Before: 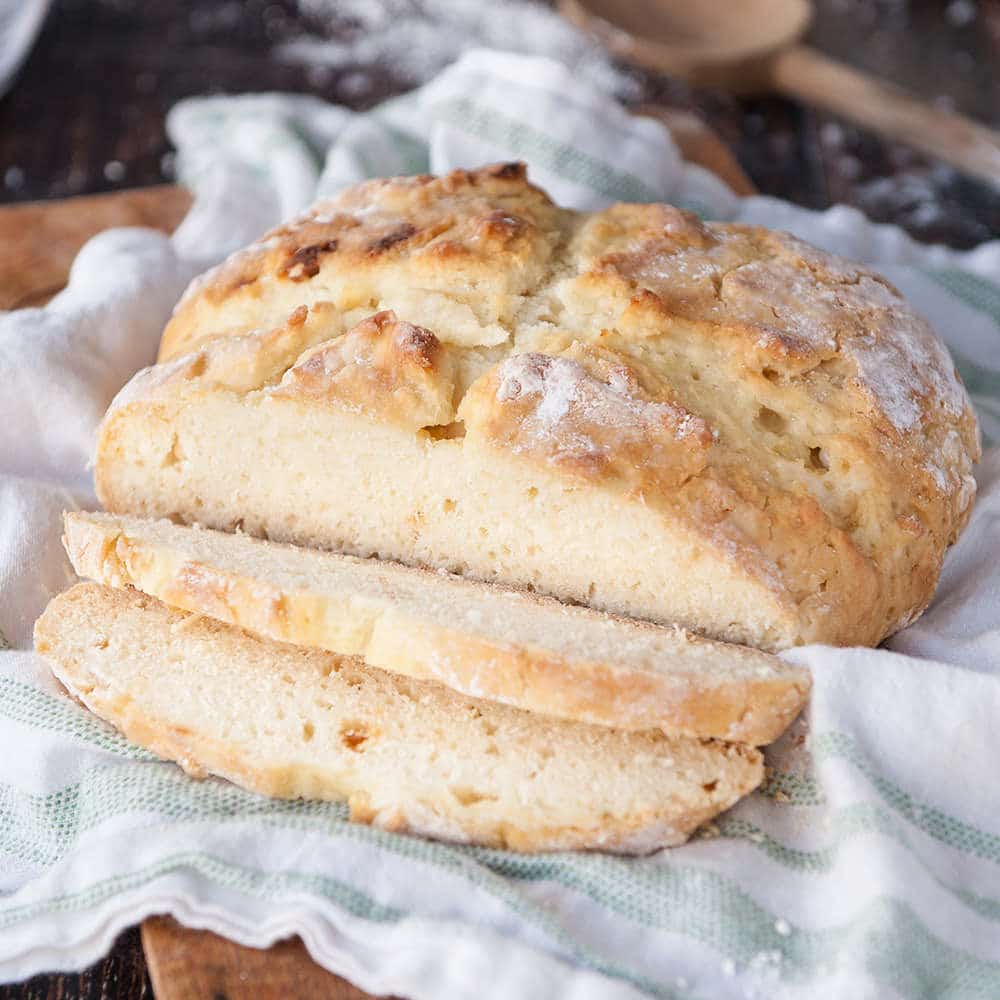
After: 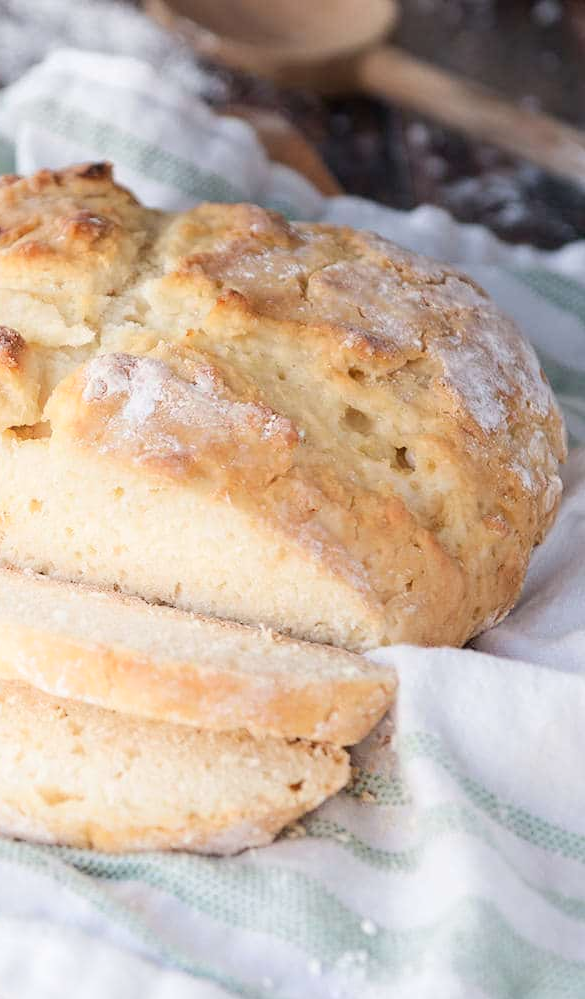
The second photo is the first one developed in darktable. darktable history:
crop: left 41.402%
shadows and highlights: shadows -23.08, highlights 46.15, soften with gaussian
